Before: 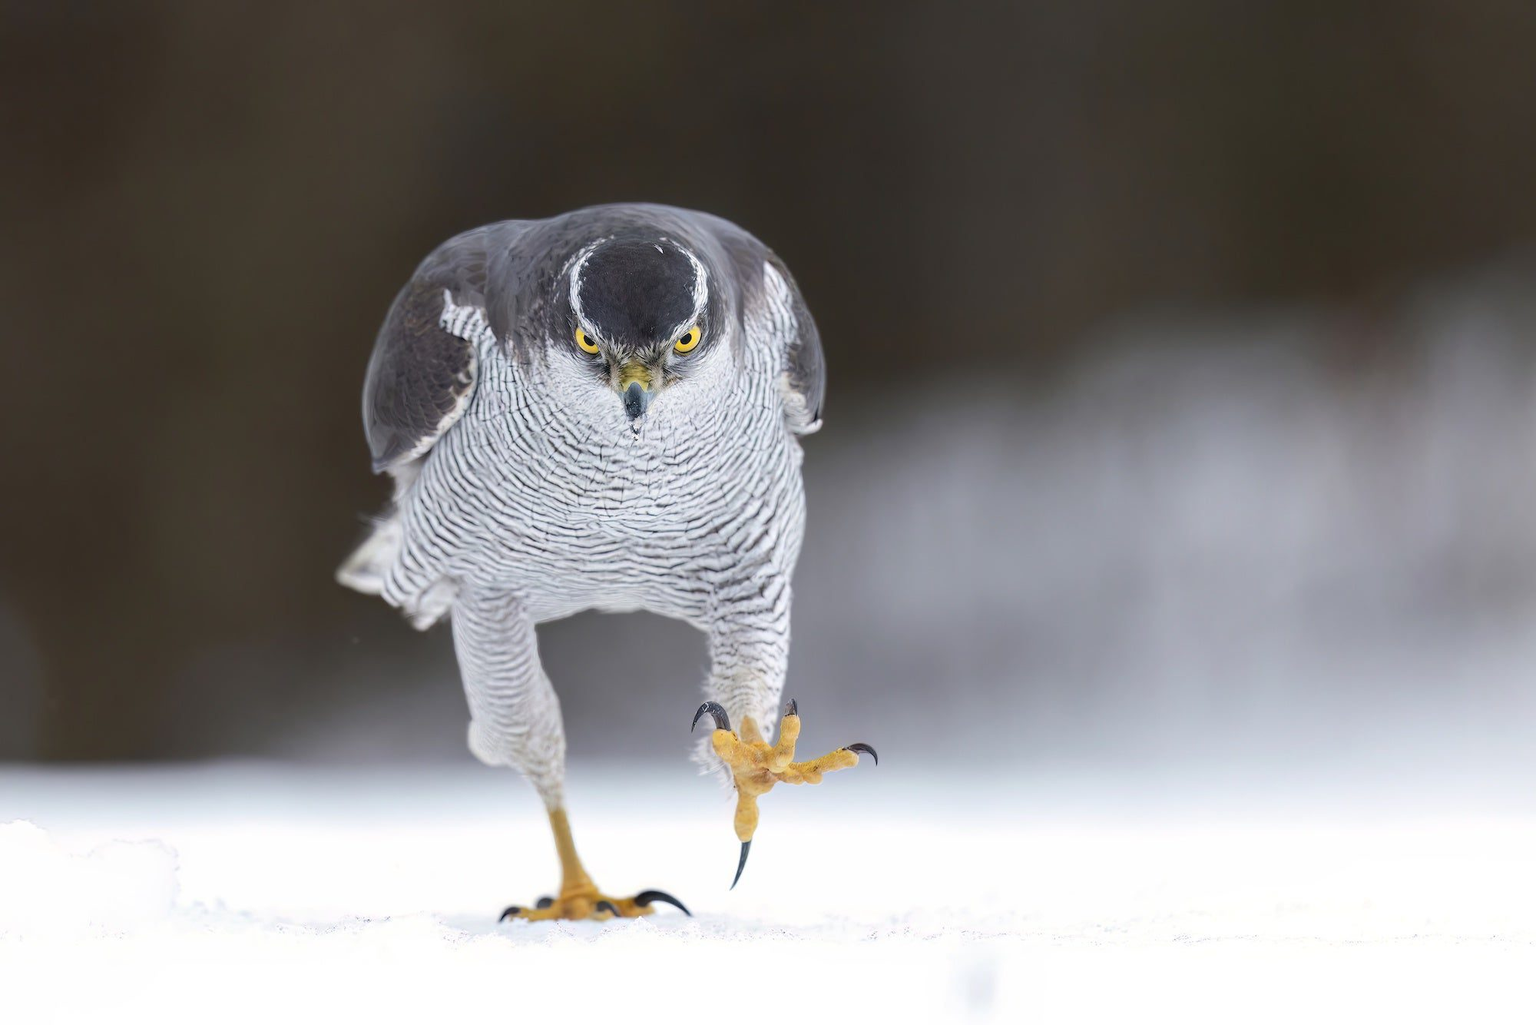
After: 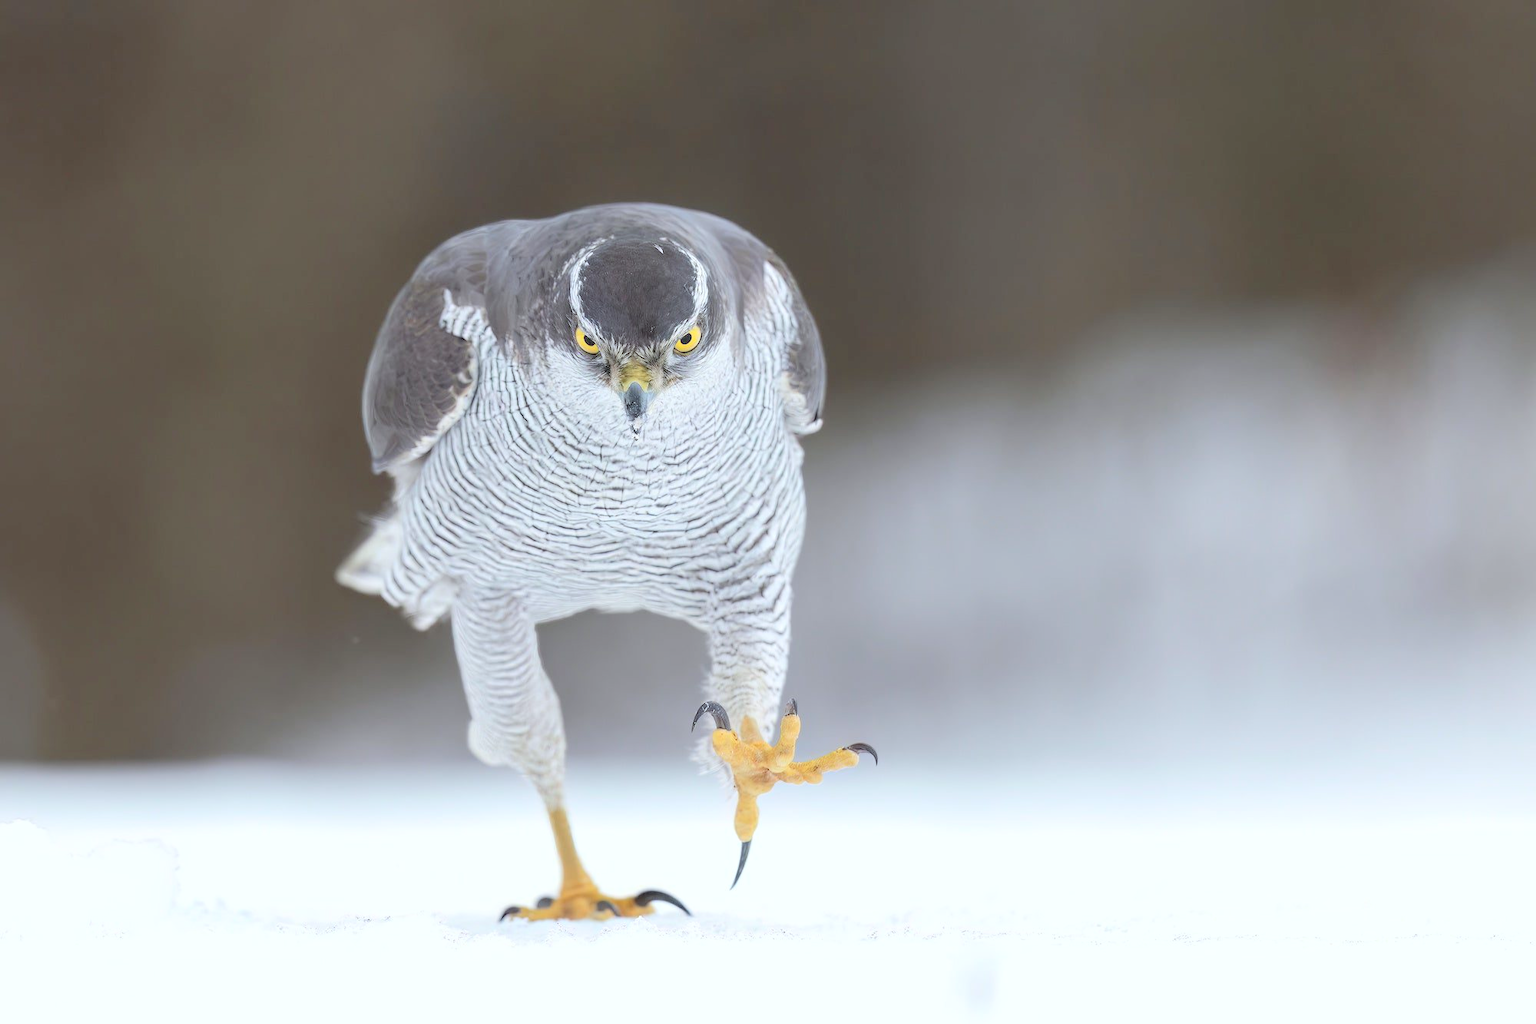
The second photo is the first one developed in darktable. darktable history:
contrast brightness saturation: brightness 0.274
color correction: highlights a* -2.89, highlights b* -2.43, shadows a* 2.07, shadows b* 2.78
